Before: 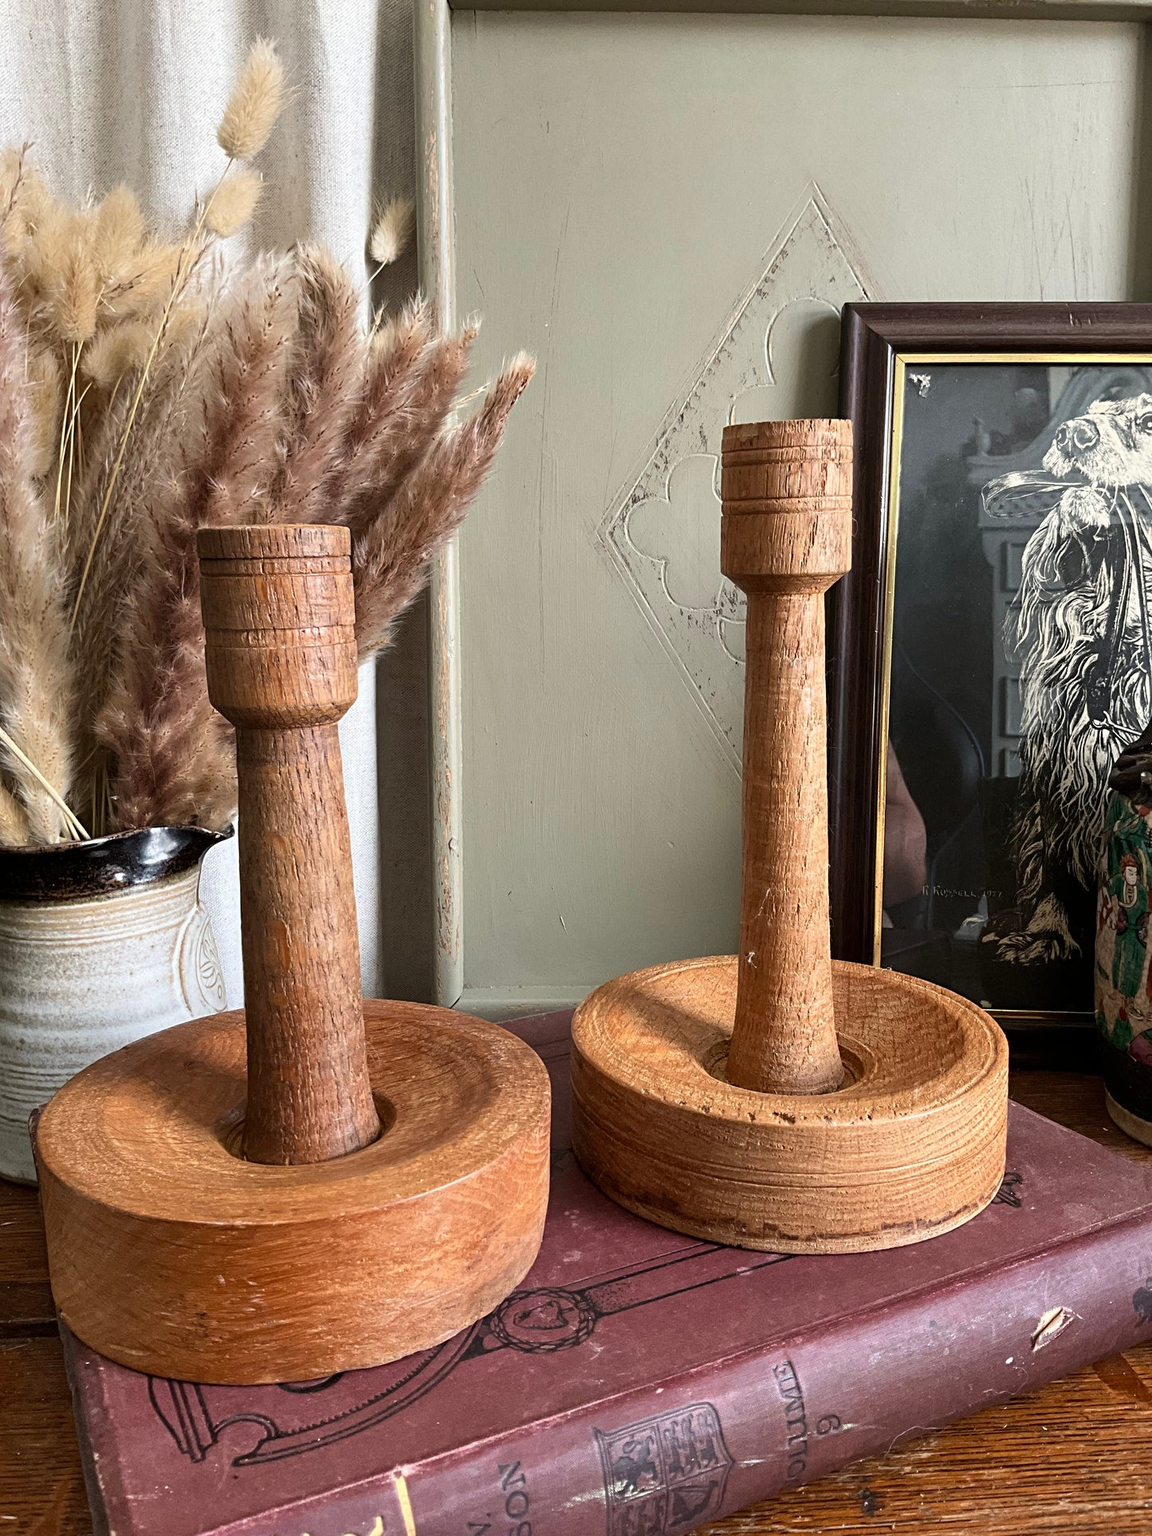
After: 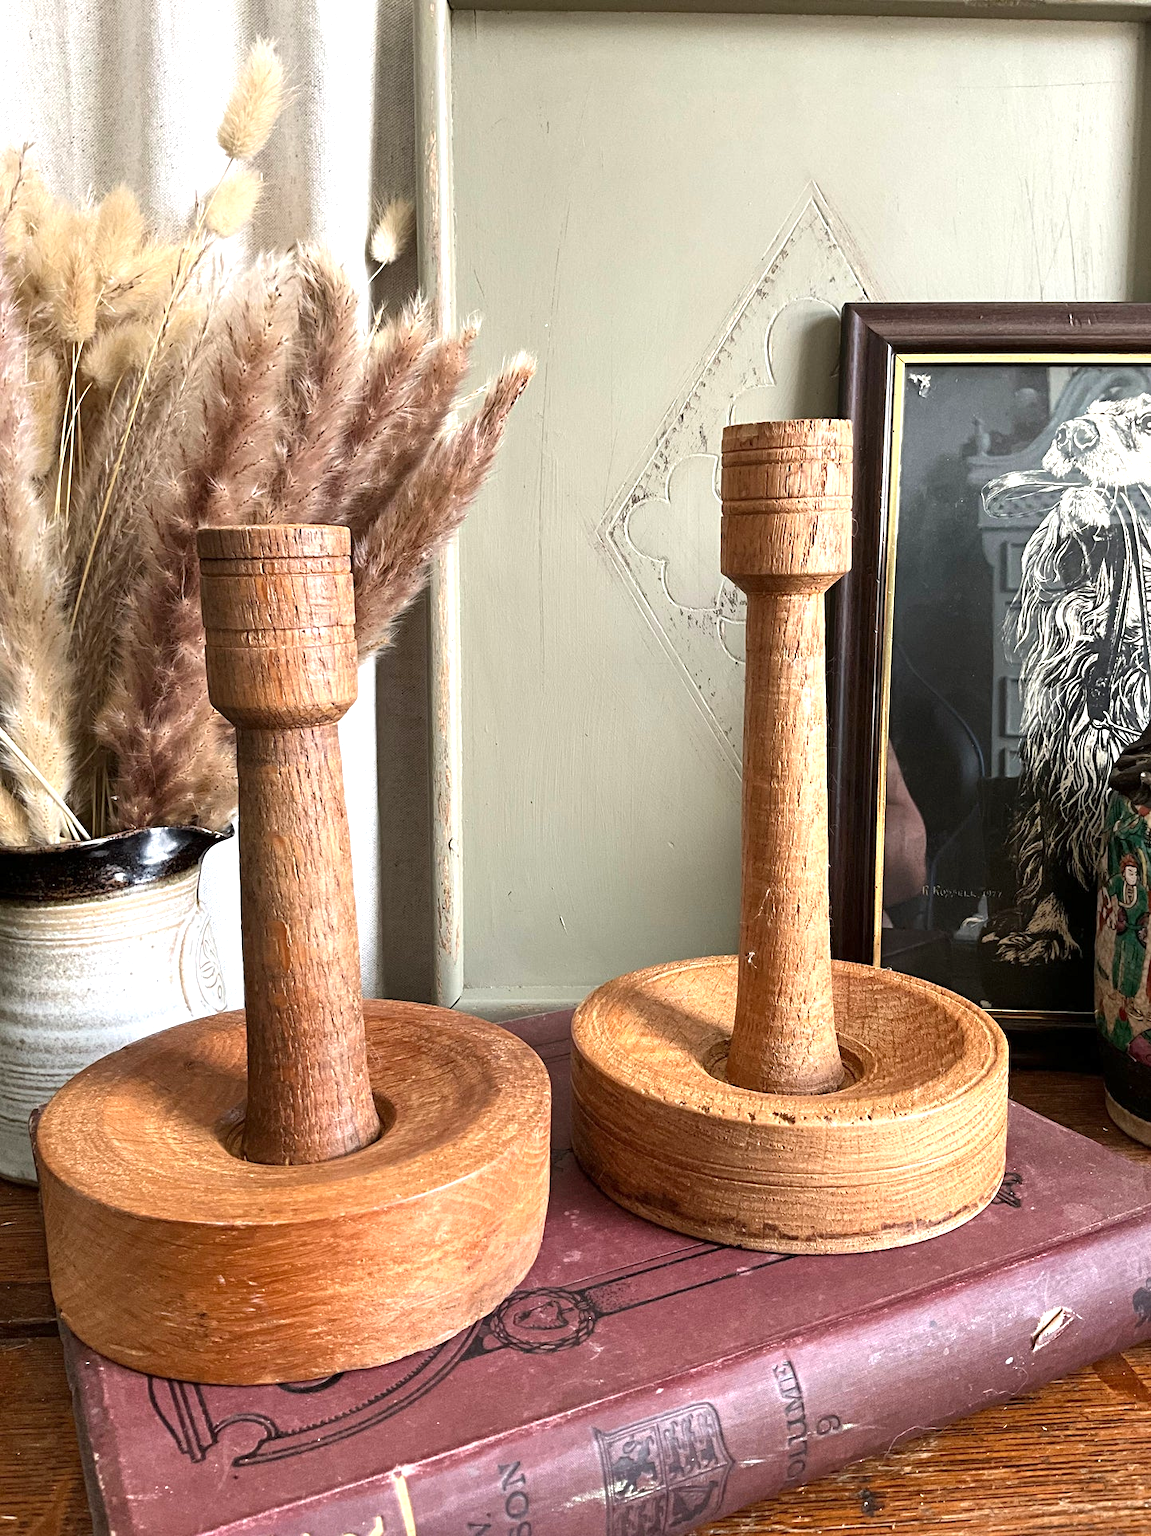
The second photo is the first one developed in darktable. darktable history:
rgb levels: preserve colors max RGB
exposure: exposure 0.648 EV, compensate highlight preservation false
